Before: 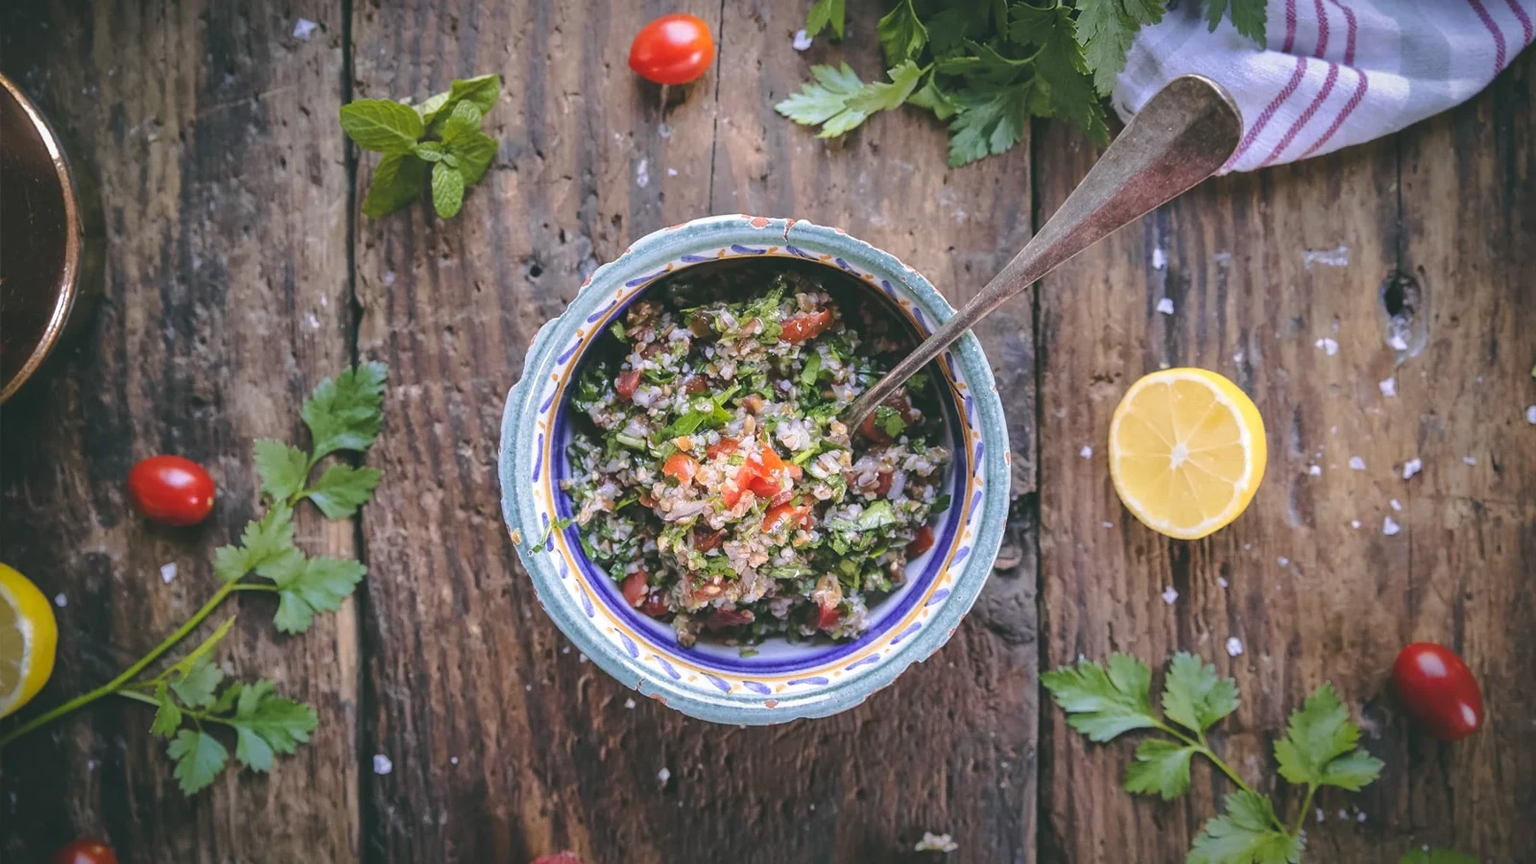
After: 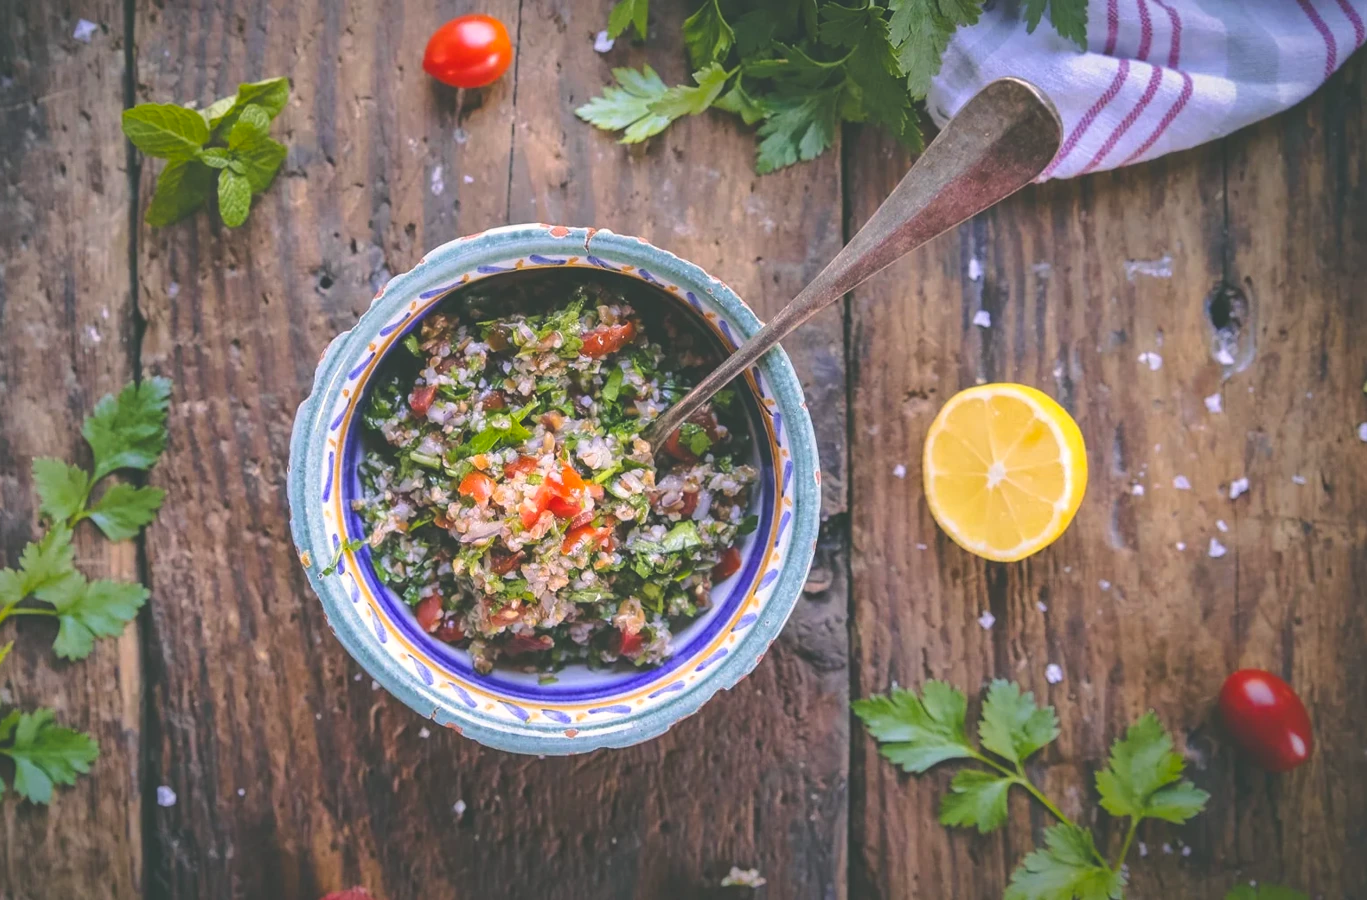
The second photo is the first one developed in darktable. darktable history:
crop and rotate: left 14.522%
color balance rgb: highlights gain › chroma 1.044%, highlights gain › hue 60.09°, global offset › luminance 1.983%, linear chroma grading › global chroma 14.669%, perceptual saturation grading › global saturation 9.63%, global vibrance 14.764%
